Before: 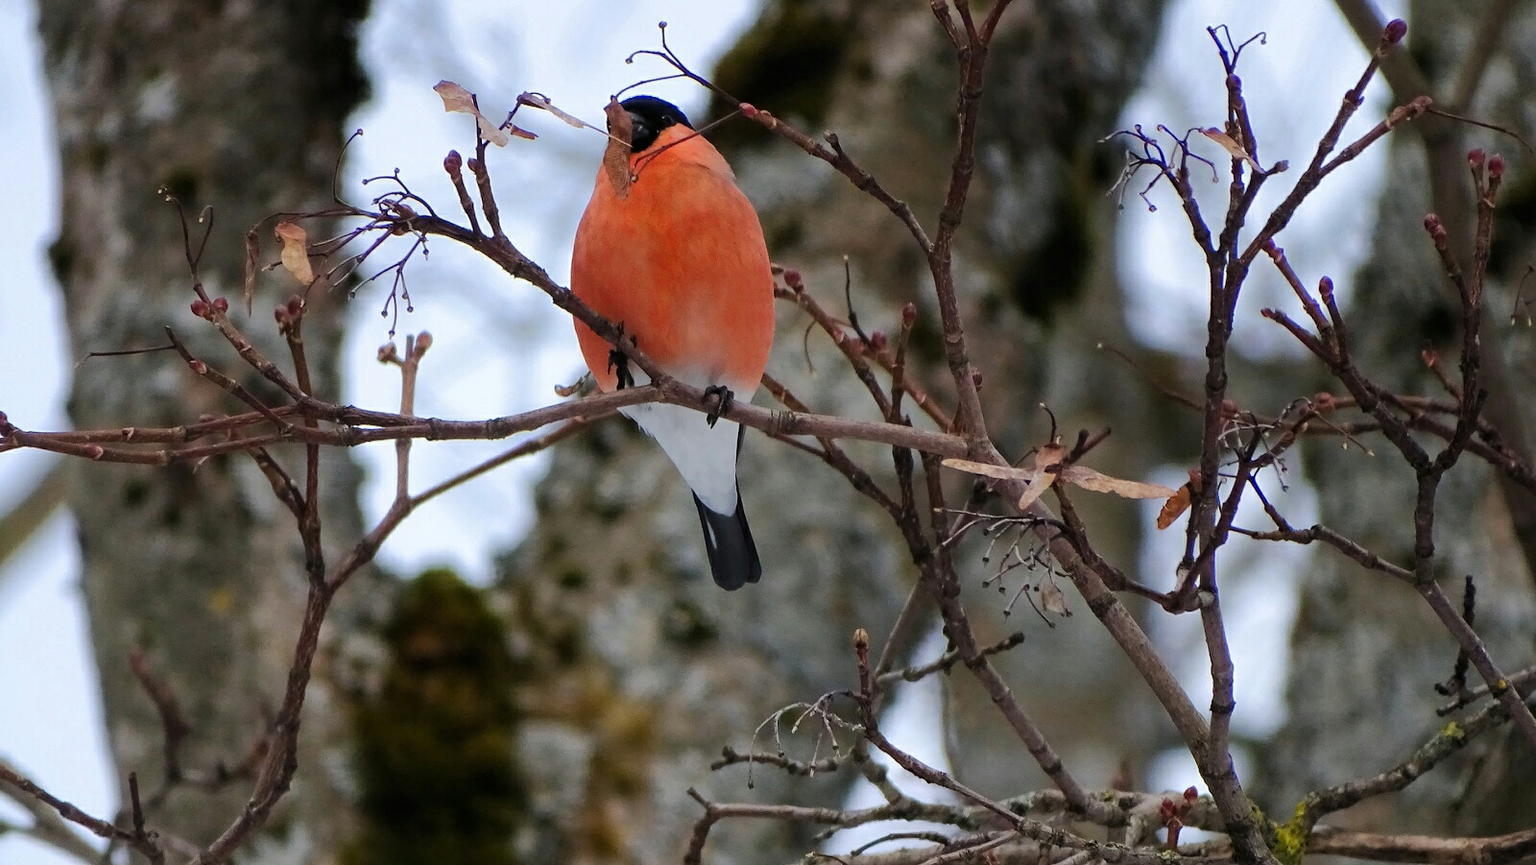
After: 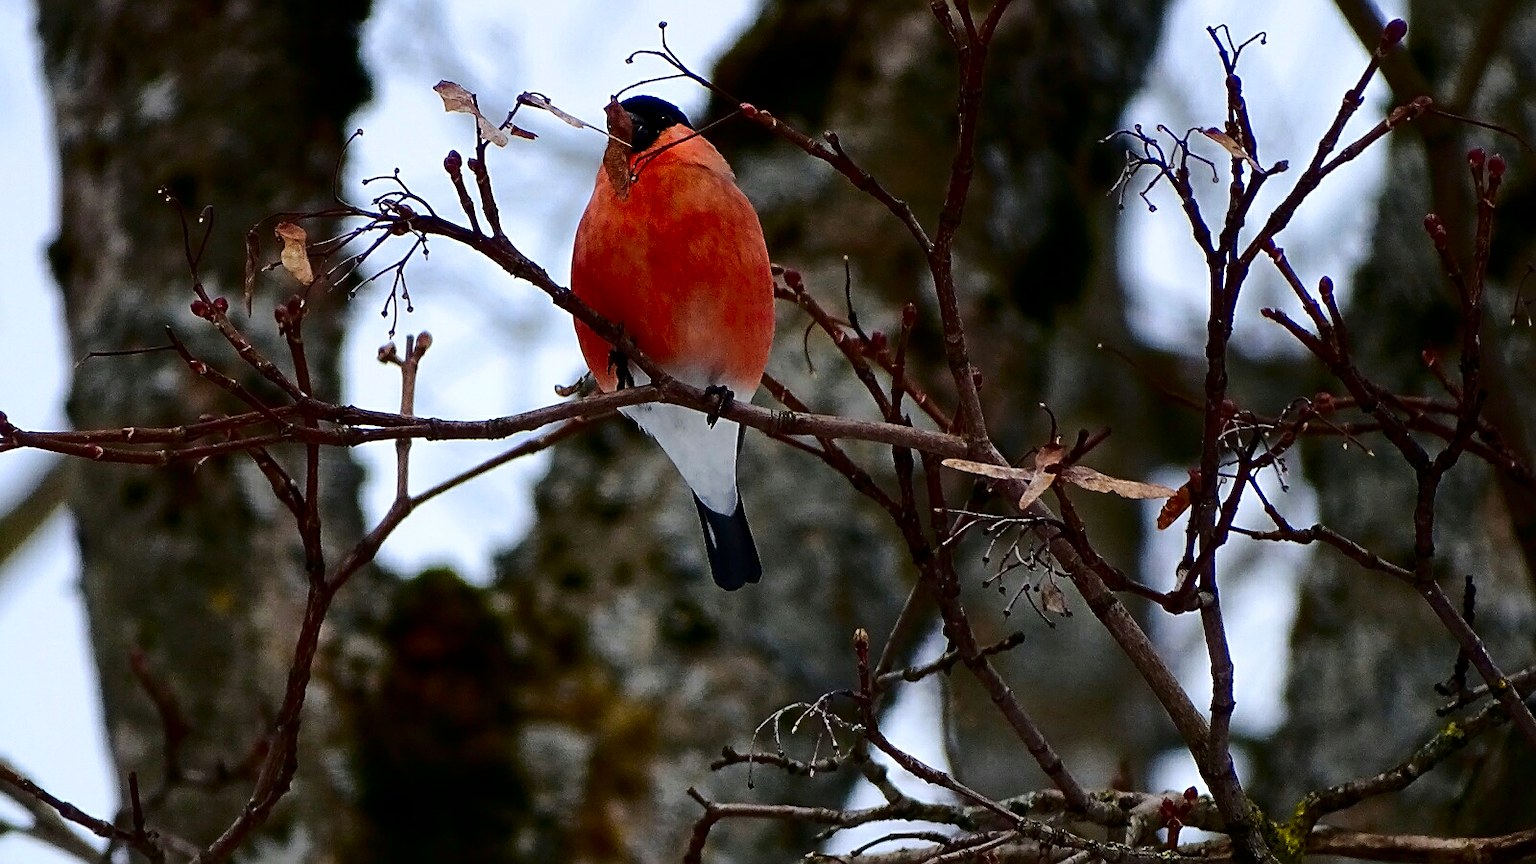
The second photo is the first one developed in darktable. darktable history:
sharpen: on, module defaults
contrast brightness saturation: contrast 0.238, brightness -0.235, saturation 0.143
